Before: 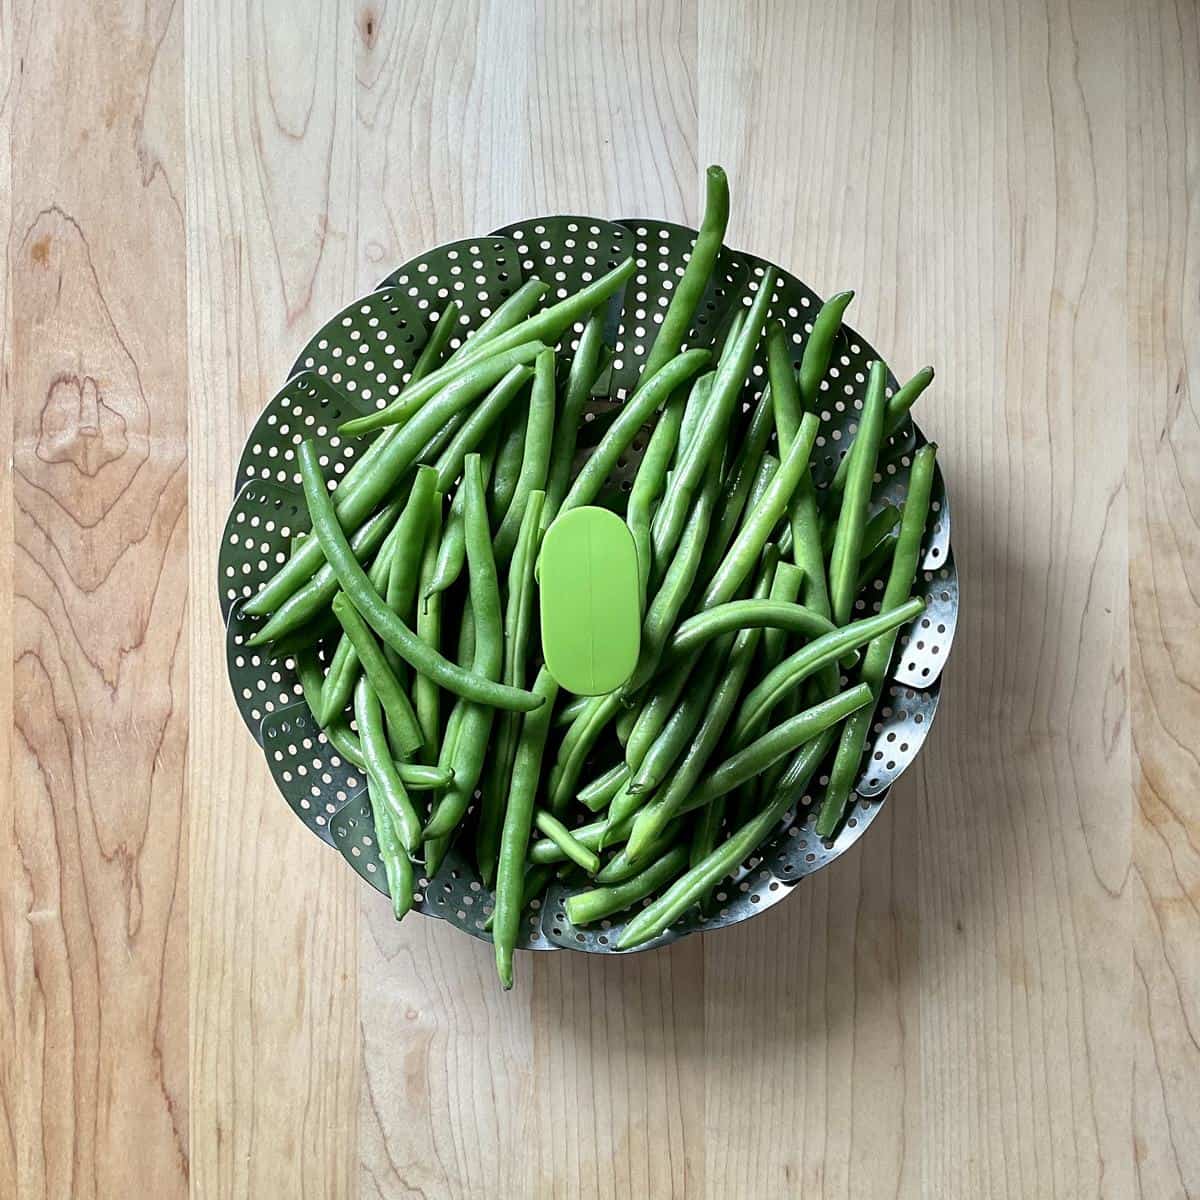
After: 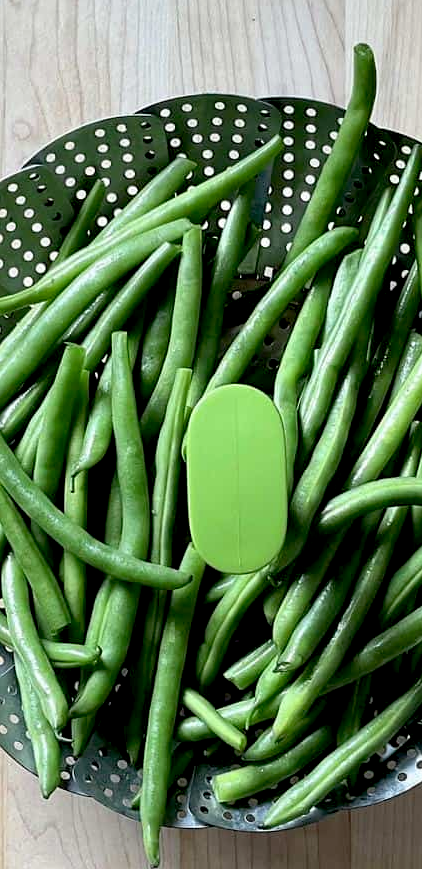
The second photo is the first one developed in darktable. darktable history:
crop and rotate: left 29.476%, top 10.214%, right 35.32%, bottom 17.333%
exposure: black level correction 0.009, compensate highlight preservation false
